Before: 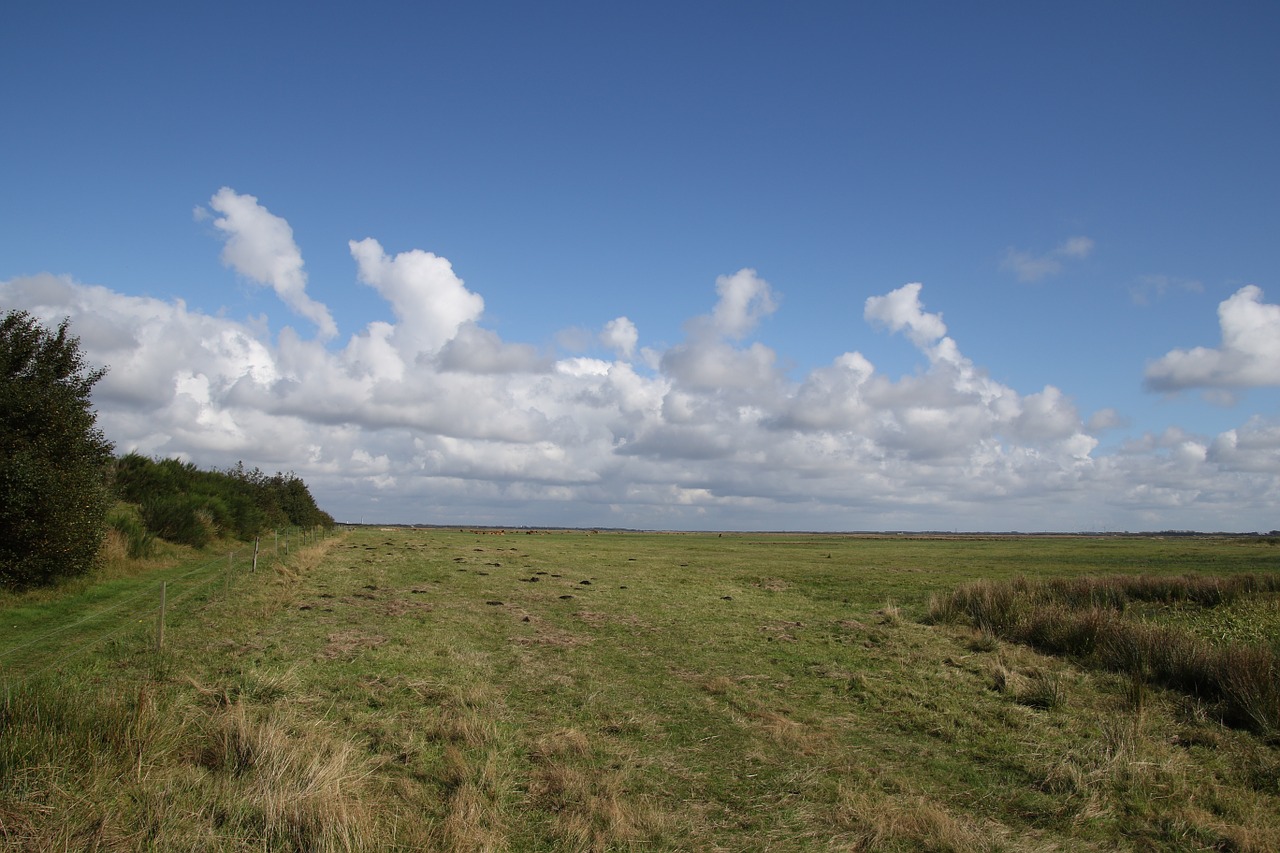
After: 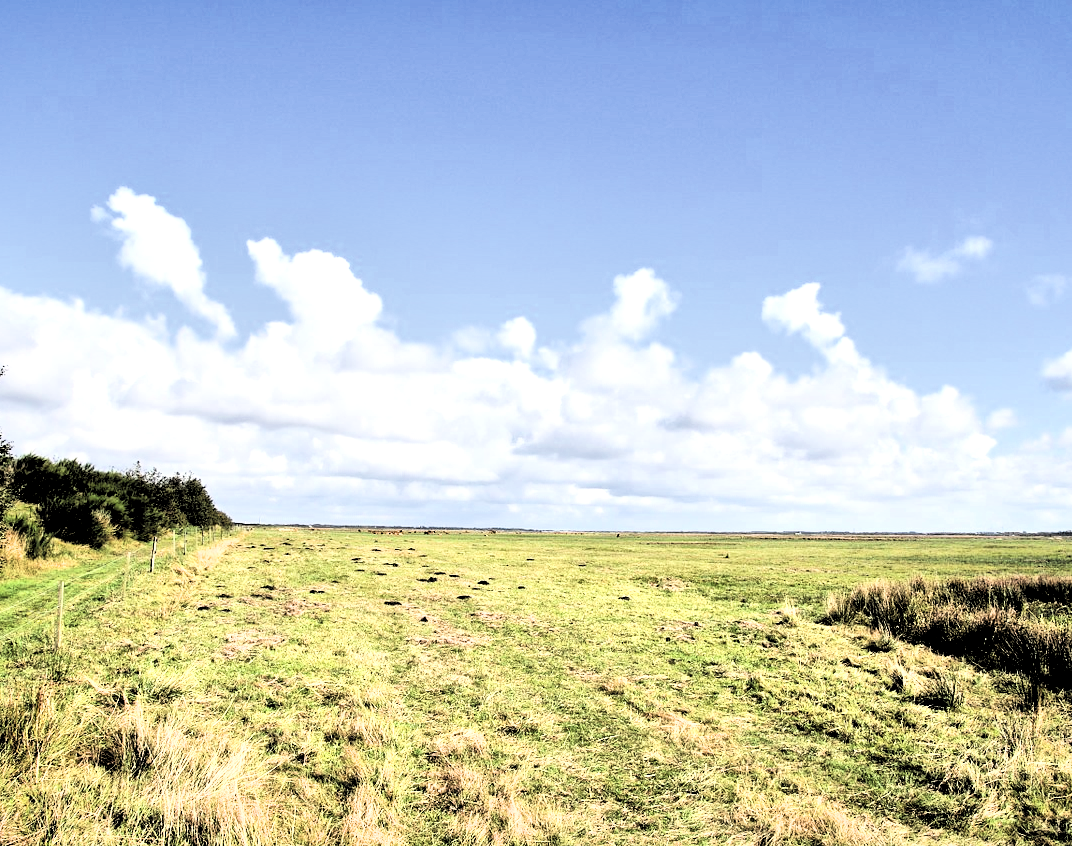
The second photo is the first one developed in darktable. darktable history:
levels: levels [0.101, 0.578, 0.953]
crop: left 8.026%, right 7.374%
filmic rgb: black relative exposure -4 EV, white relative exposure 3 EV, hardness 3.02, contrast 1.4
local contrast: mode bilateral grid, contrast 20, coarseness 50, detail 161%, midtone range 0.2
rgb curve: curves: ch0 [(0, 0) (0.21, 0.15) (0.24, 0.21) (0.5, 0.75) (0.75, 0.96) (0.89, 0.99) (1, 1)]; ch1 [(0, 0.02) (0.21, 0.13) (0.25, 0.2) (0.5, 0.67) (0.75, 0.9) (0.89, 0.97) (1, 1)]; ch2 [(0, 0.02) (0.21, 0.13) (0.25, 0.2) (0.5, 0.67) (0.75, 0.9) (0.89, 0.97) (1, 1)], compensate middle gray true
tone equalizer: -7 EV 0.15 EV, -6 EV 0.6 EV, -5 EV 1.15 EV, -4 EV 1.33 EV, -3 EV 1.15 EV, -2 EV 0.6 EV, -1 EV 0.15 EV, mask exposure compensation -0.5 EV
